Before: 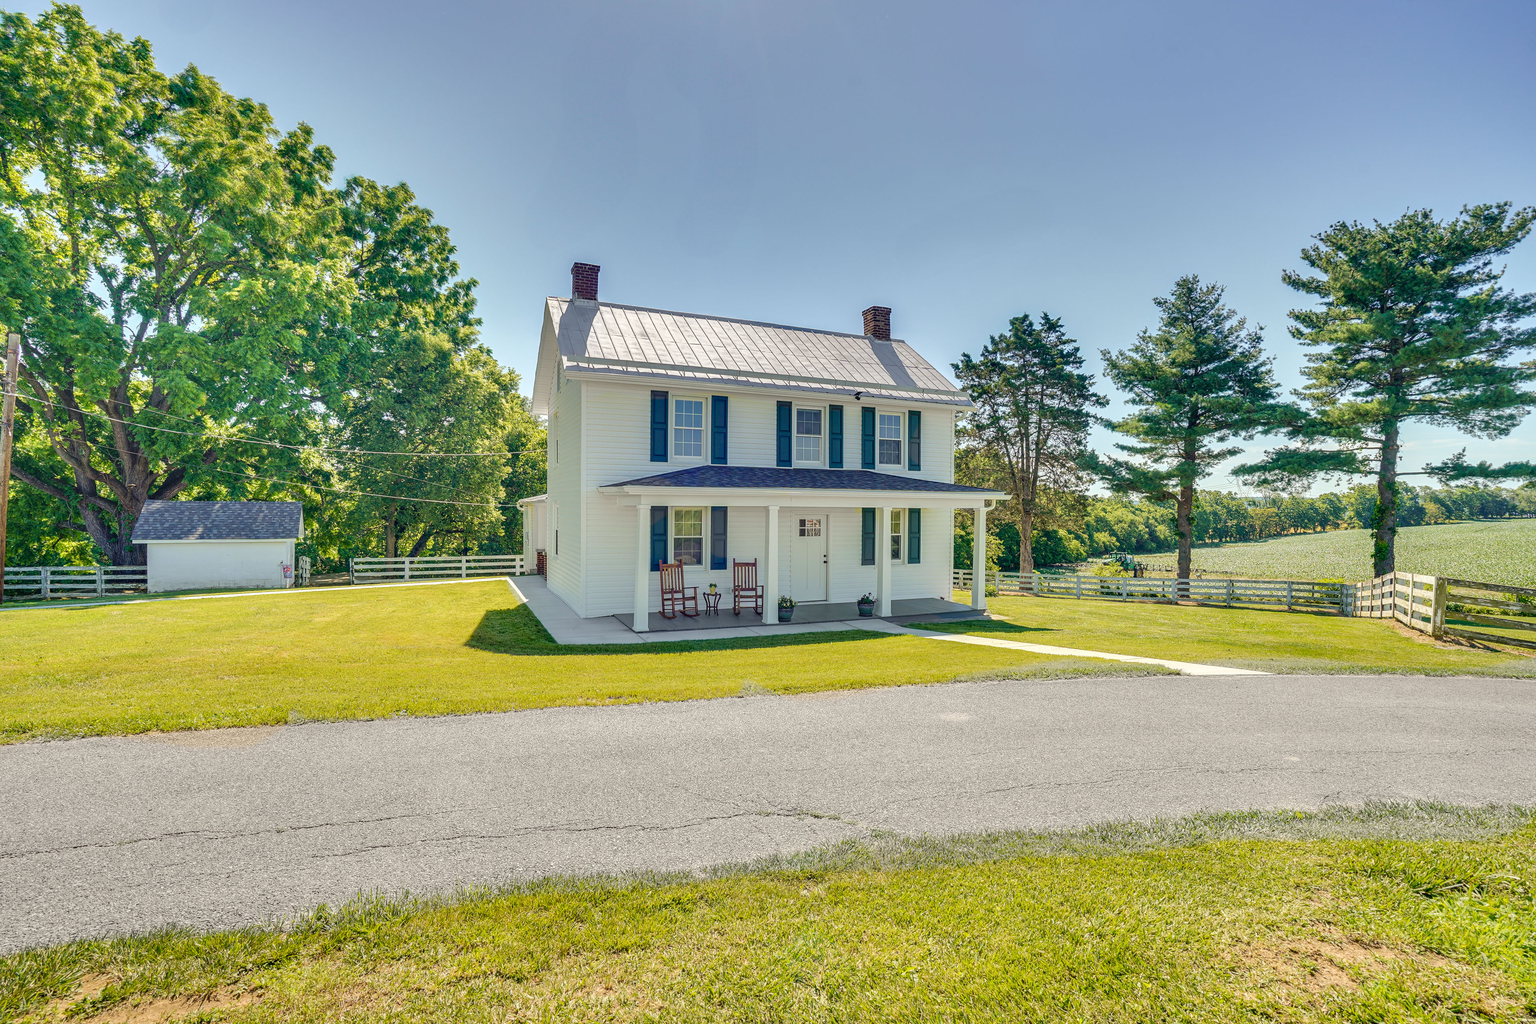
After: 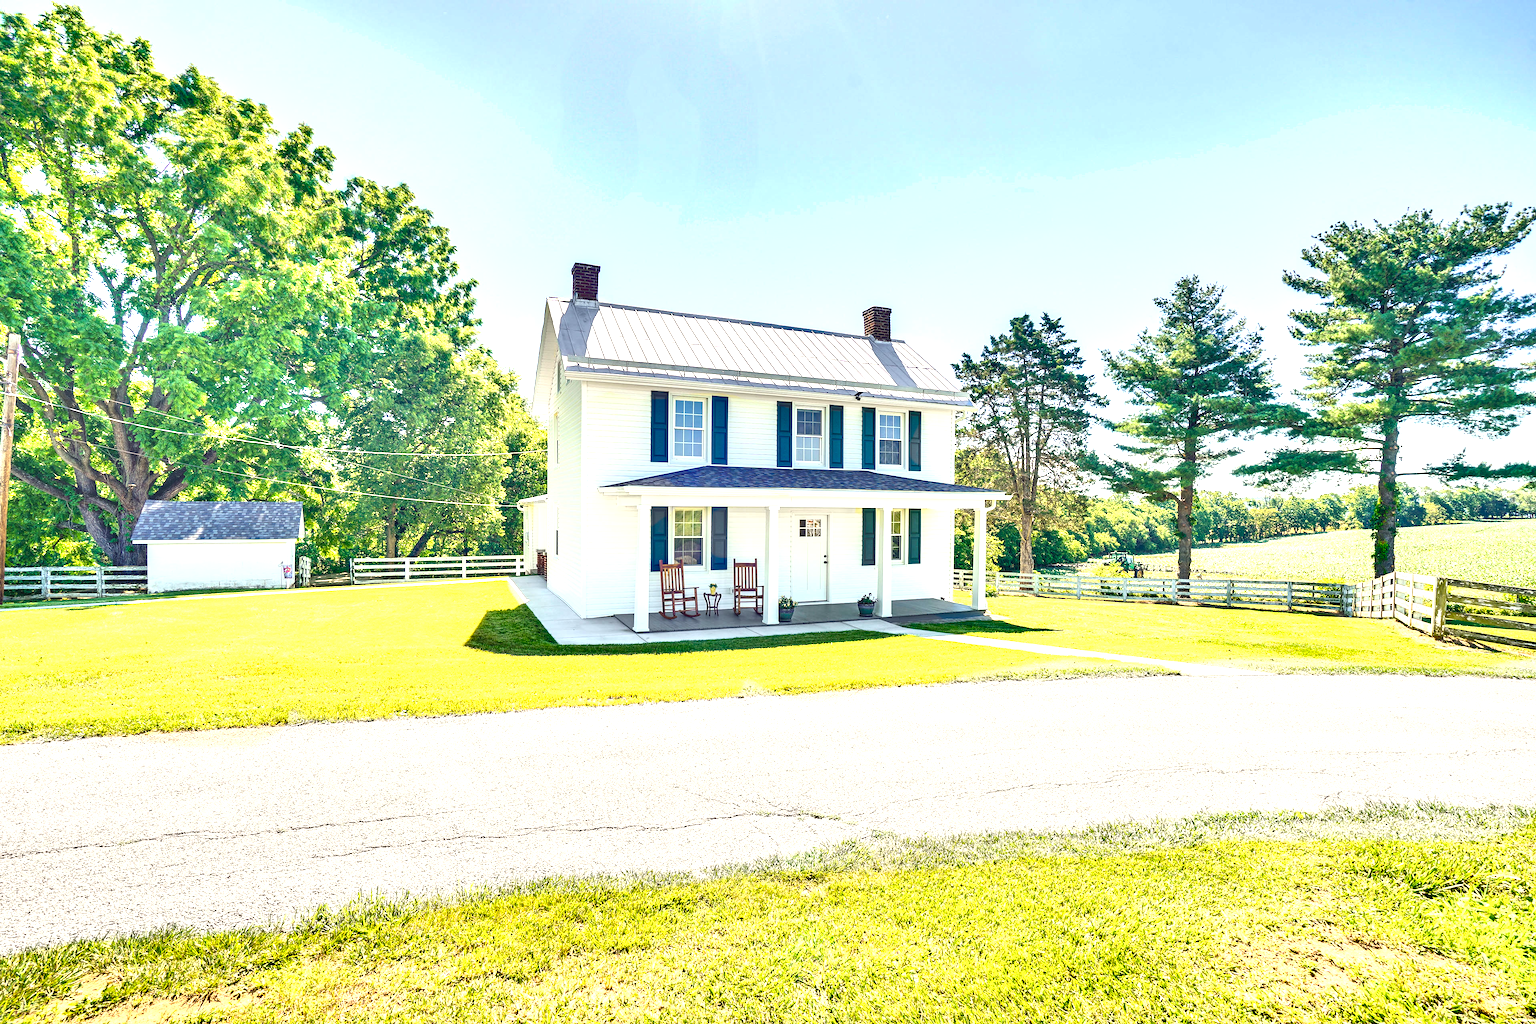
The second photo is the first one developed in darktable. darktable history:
contrast equalizer: octaves 7, y [[0.5 ×6], [0.5 ×6], [0.975, 0.964, 0.925, 0.865, 0.793, 0.721], [0 ×6], [0 ×6]], mix 0.155
shadows and highlights: shadows 35.3, highlights -34.83, soften with gaussian
exposure: black level correction 0, exposure 1.472 EV, compensate highlight preservation false
